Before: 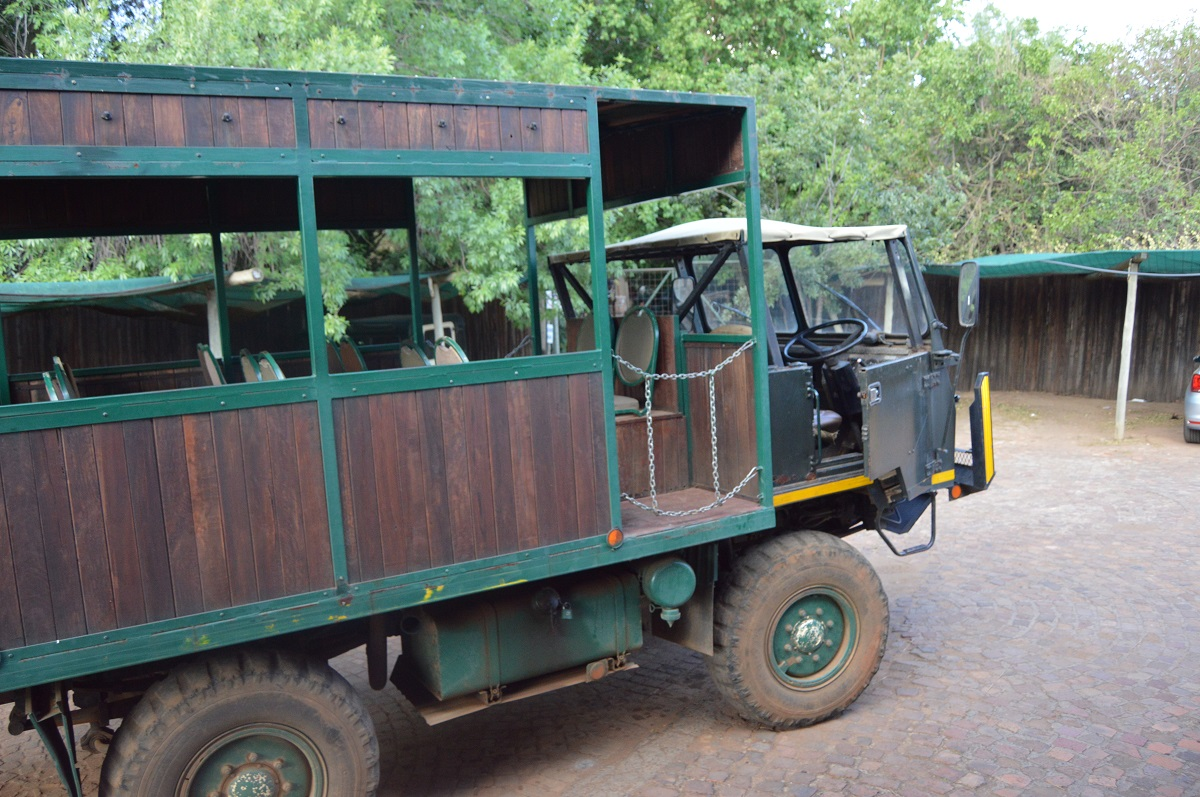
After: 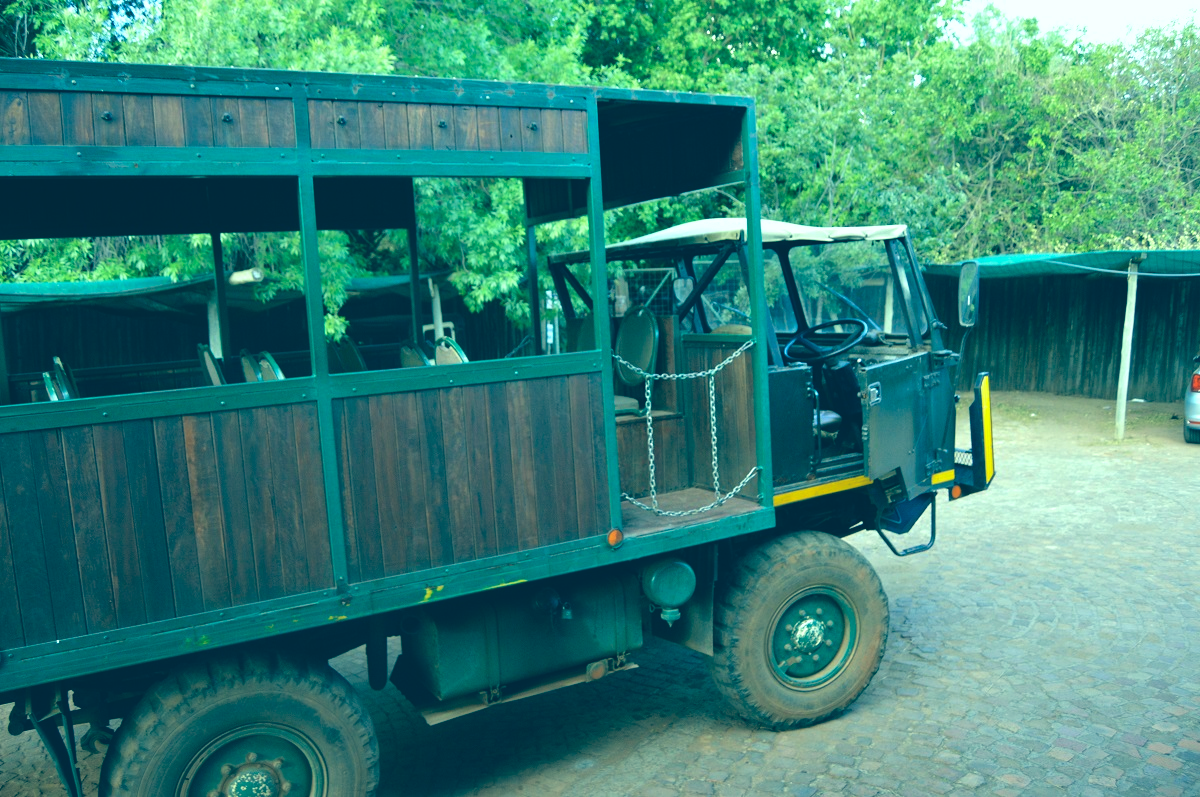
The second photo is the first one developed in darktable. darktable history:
color balance: lift [1.016, 0.983, 1, 1.017], gamma [0.958, 1, 1, 1], gain [0.981, 1.007, 0.993, 1.002], input saturation 118.26%, contrast 13.43%, contrast fulcrum 21.62%, output saturation 82.76%
color correction: highlights a* -20.08, highlights b* 9.8, shadows a* -20.4, shadows b* -10.76
